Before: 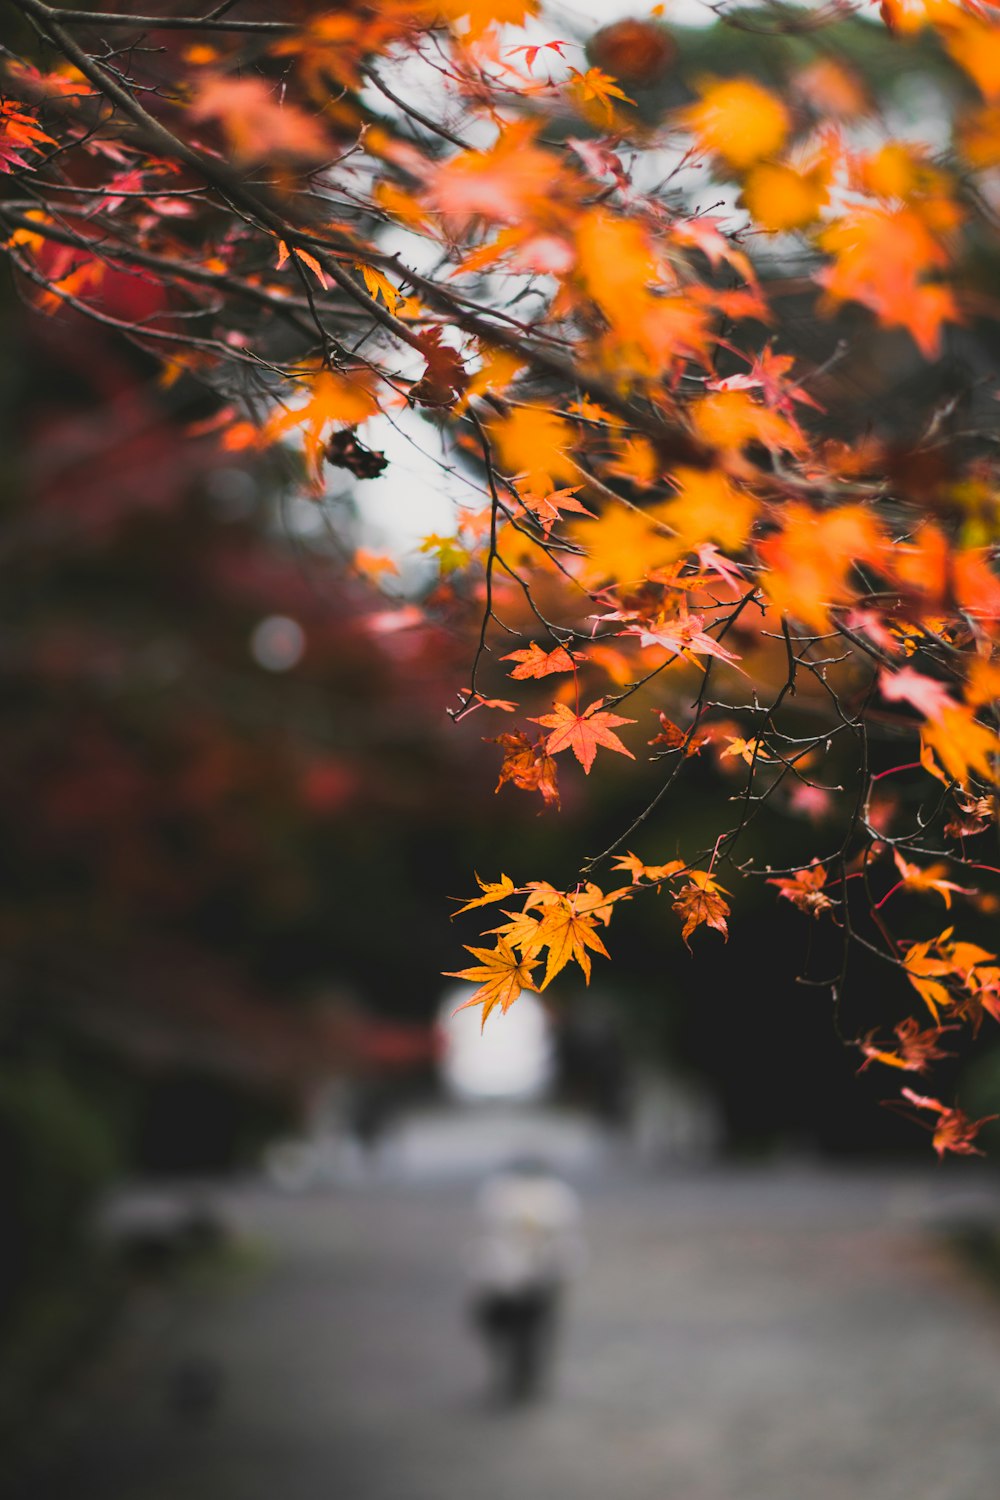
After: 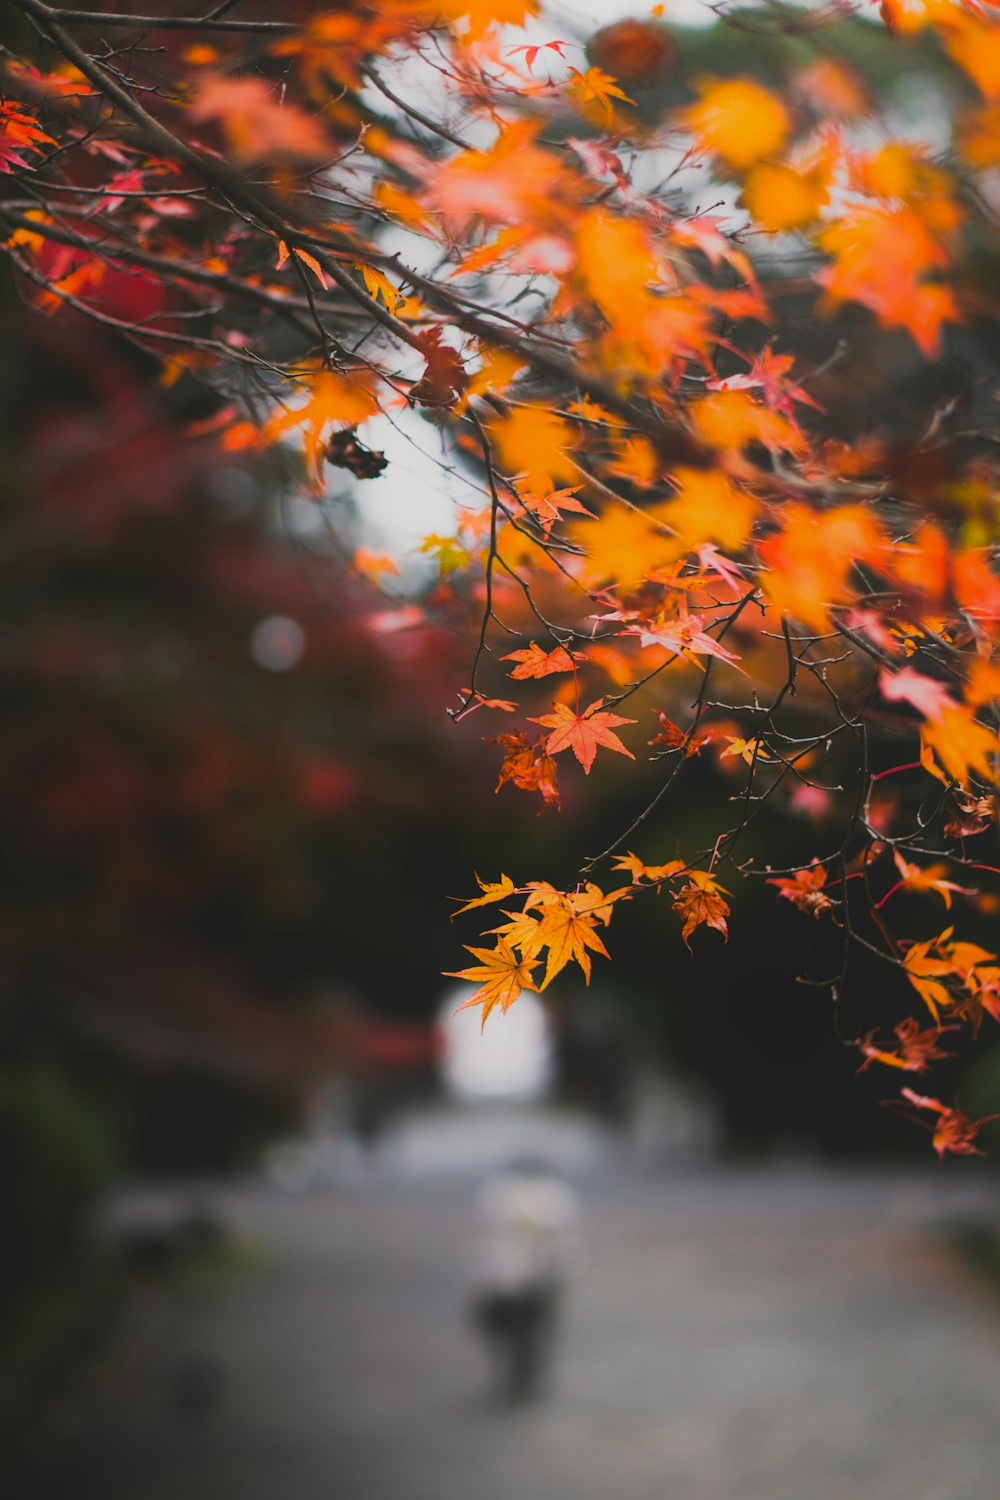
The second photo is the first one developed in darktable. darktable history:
contrast equalizer: octaves 7, y [[0.46, 0.454, 0.451, 0.451, 0.455, 0.46], [0.5 ×6], [0.5 ×6], [0 ×6], [0 ×6]]
